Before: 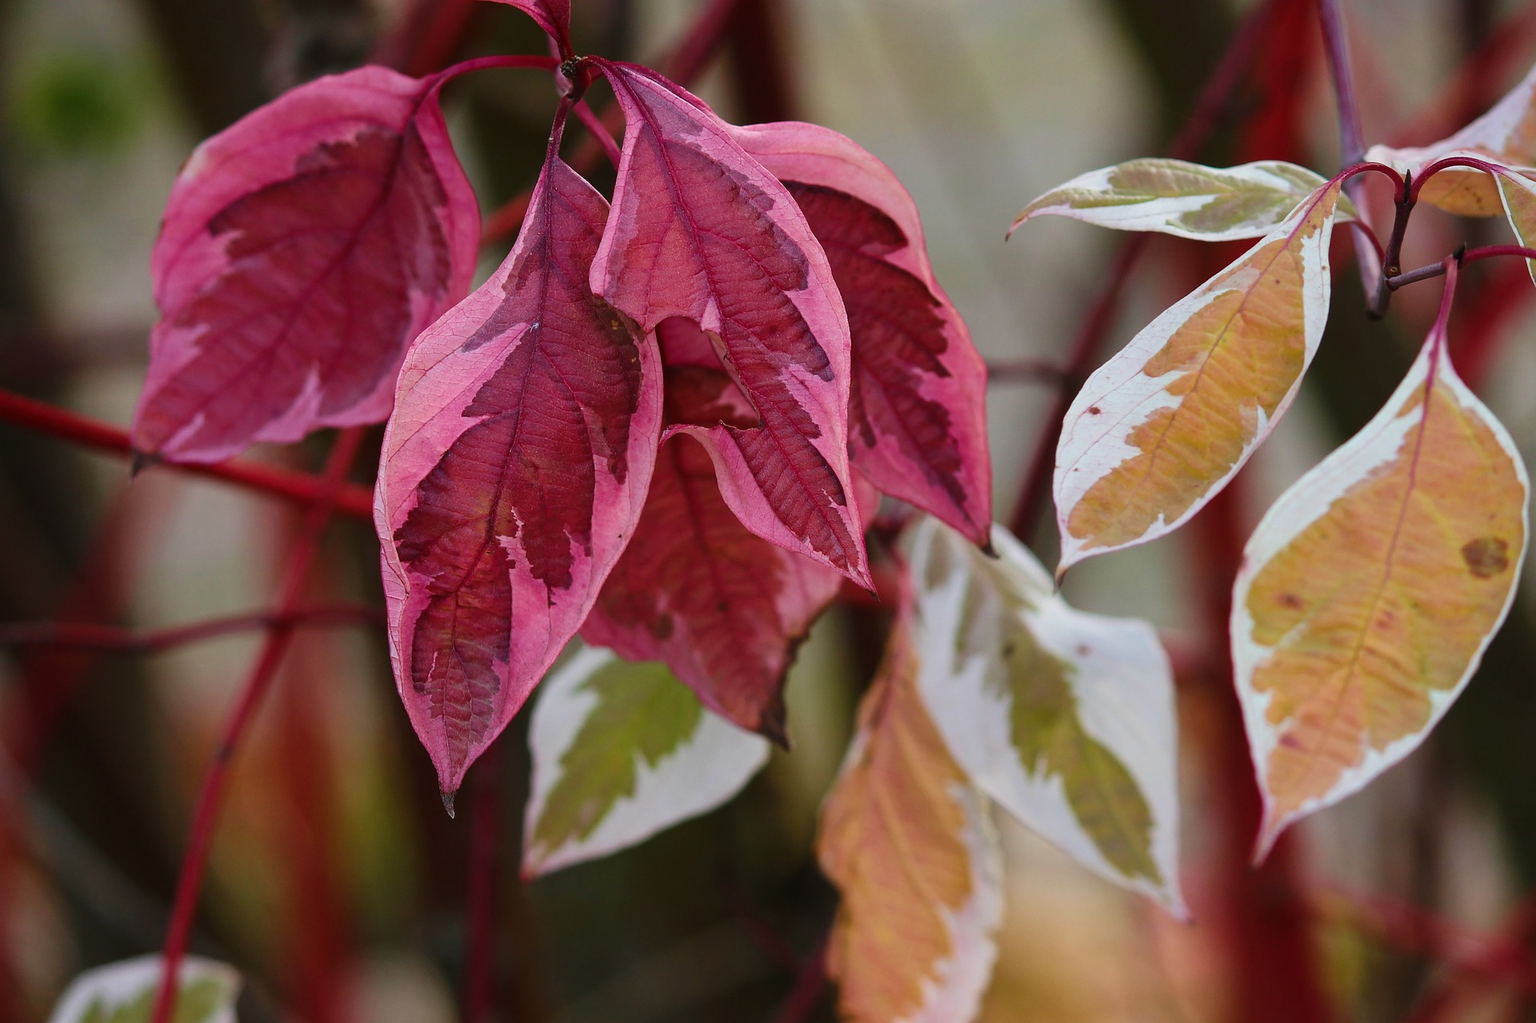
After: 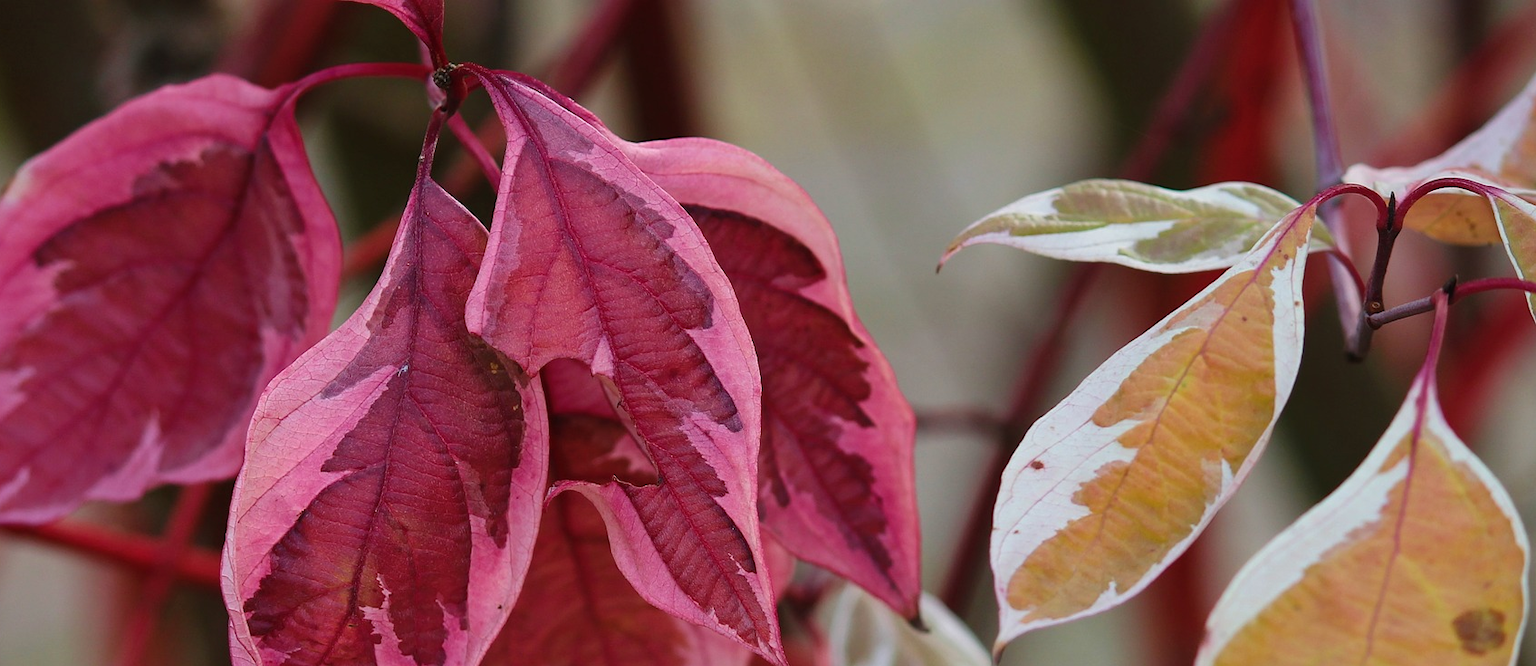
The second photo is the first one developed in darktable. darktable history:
crop and rotate: left 11.66%, bottom 42.385%
shadows and highlights: shadows 25.65, highlights -25.83
